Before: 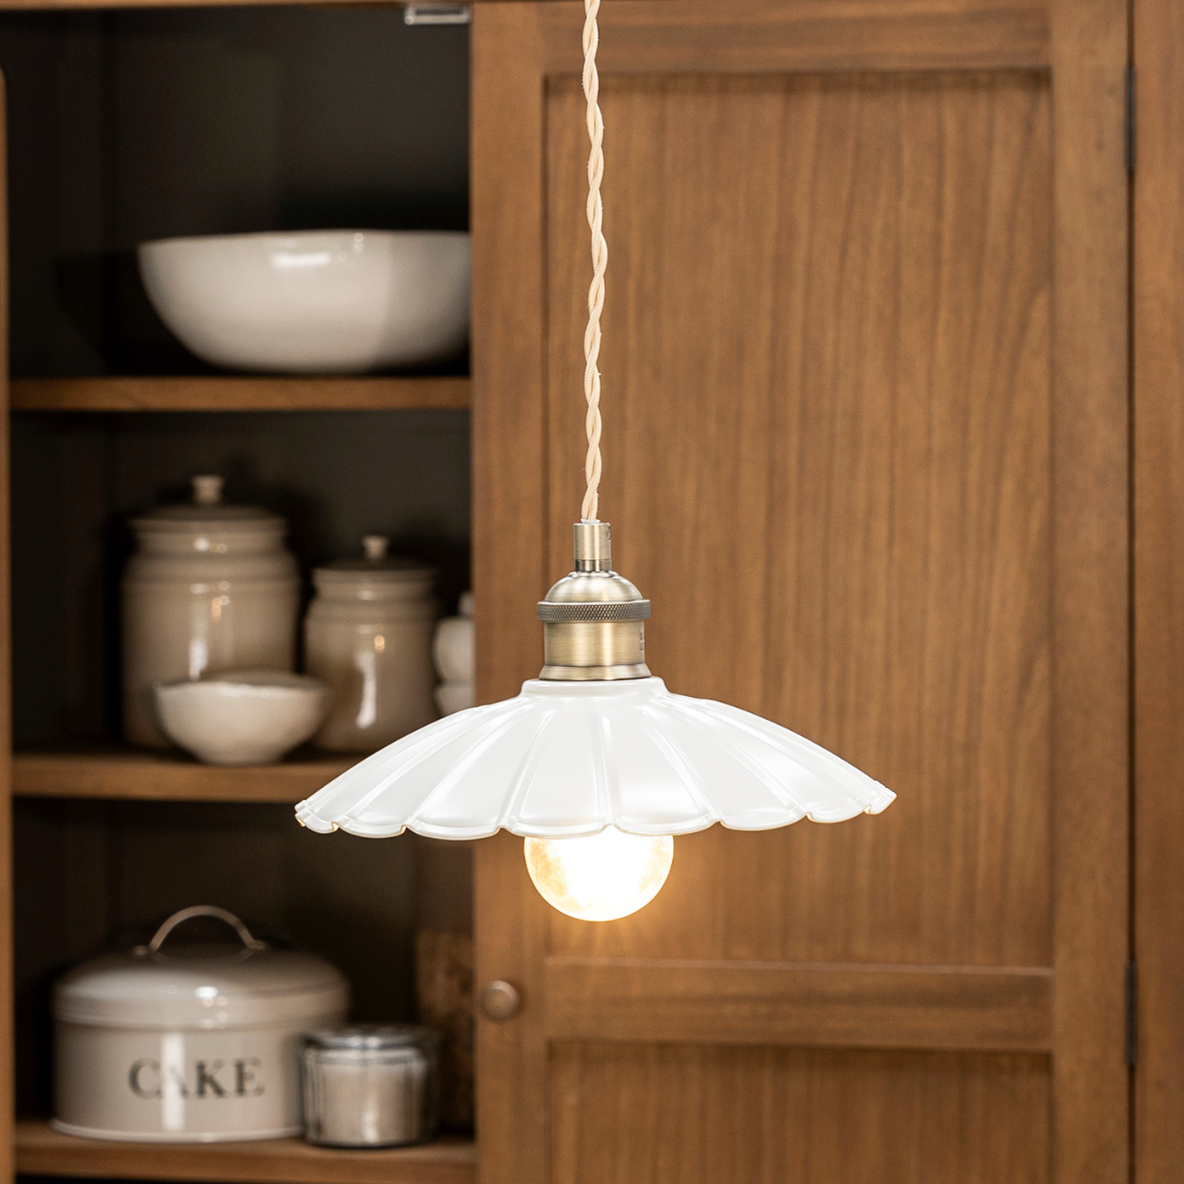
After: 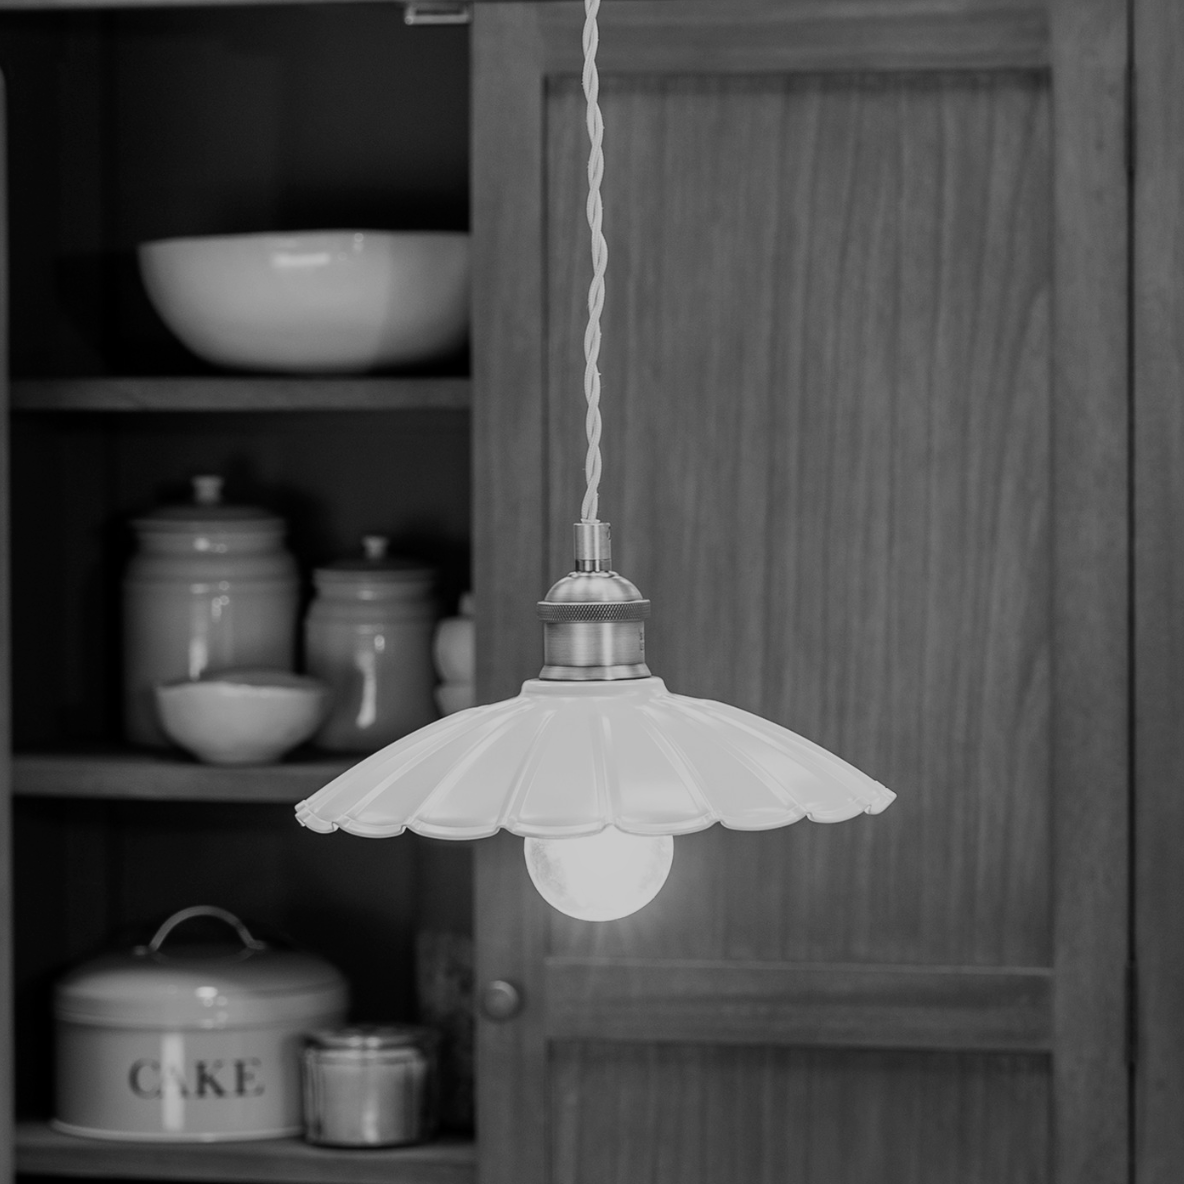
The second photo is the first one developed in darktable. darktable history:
monochrome: on, module defaults
exposure: black level correction 0, exposure -0.766 EV, compensate highlight preservation false
